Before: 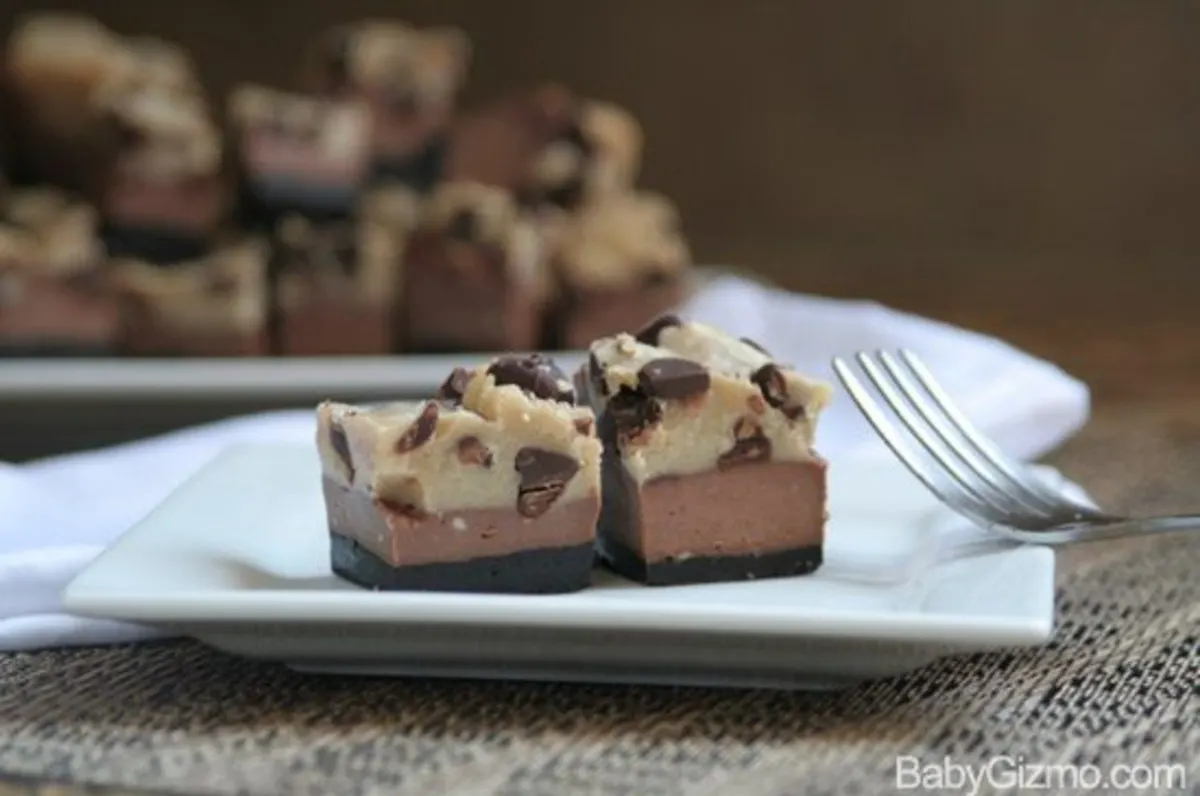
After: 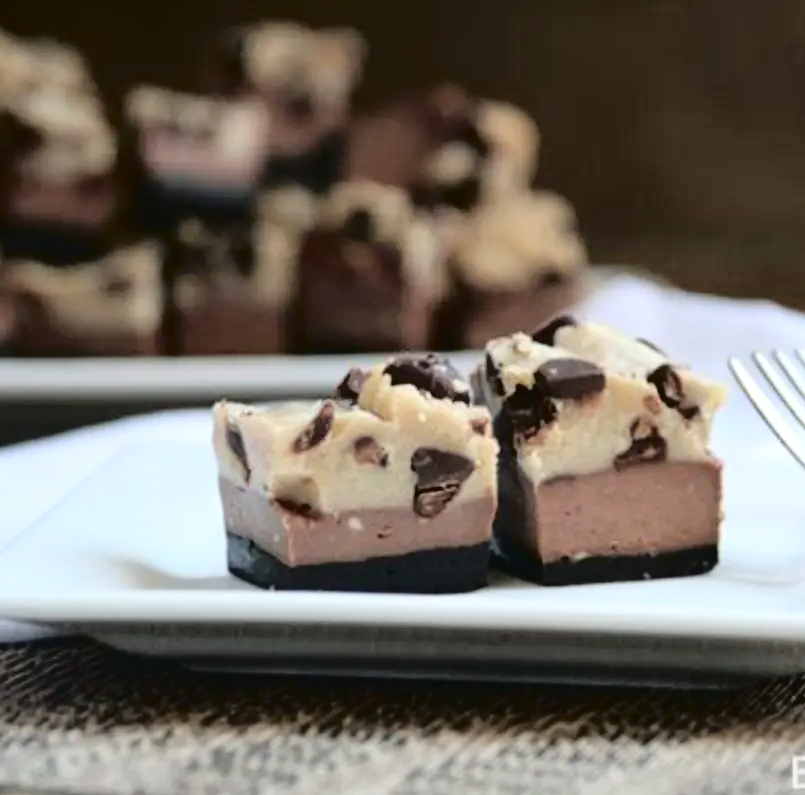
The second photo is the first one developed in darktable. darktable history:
exposure: exposure 0.15 EV, compensate highlight preservation false
crop and rotate: left 8.67%, right 24.216%
tone curve: curves: ch0 [(0, 0) (0.003, 0.03) (0.011, 0.03) (0.025, 0.033) (0.044, 0.035) (0.069, 0.04) (0.1, 0.046) (0.136, 0.052) (0.177, 0.08) (0.224, 0.121) (0.277, 0.225) (0.335, 0.343) (0.399, 0.456) (0.468, 0.555) (0.543, 0.647) (0.623, 0.732) (0.709, 0.808) (0.801, 0.886) (0.898, 0.947) (1, 1)], color space Lab, independent channels, preserve colors none
